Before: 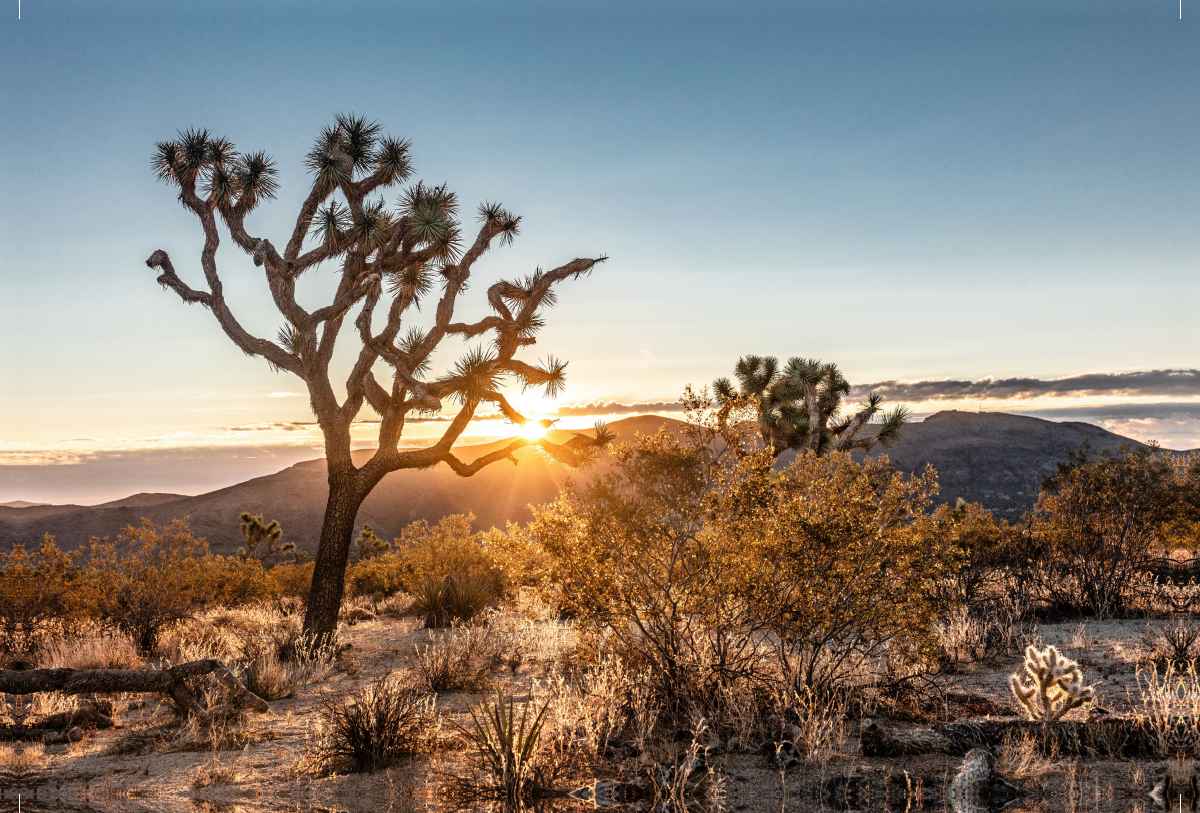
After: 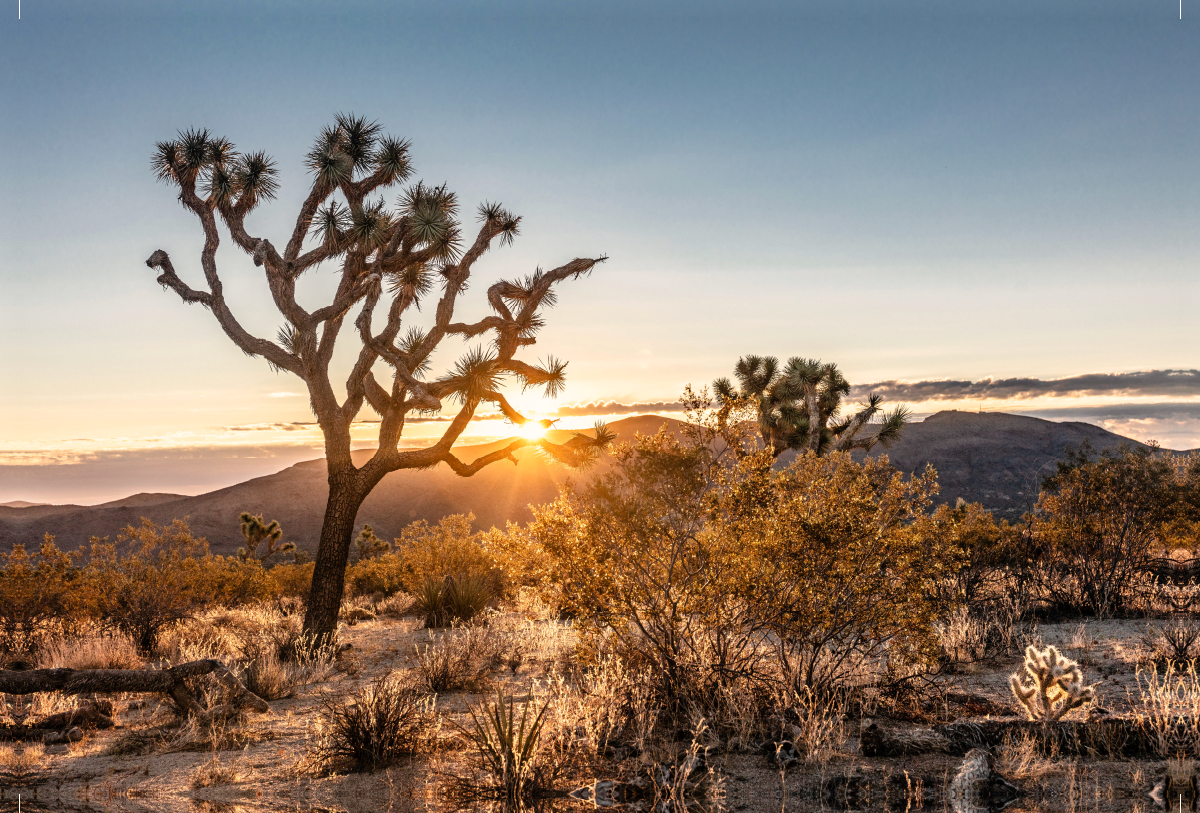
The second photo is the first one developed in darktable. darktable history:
color correction: highlights a* 3.77, highlights b* 5.12
